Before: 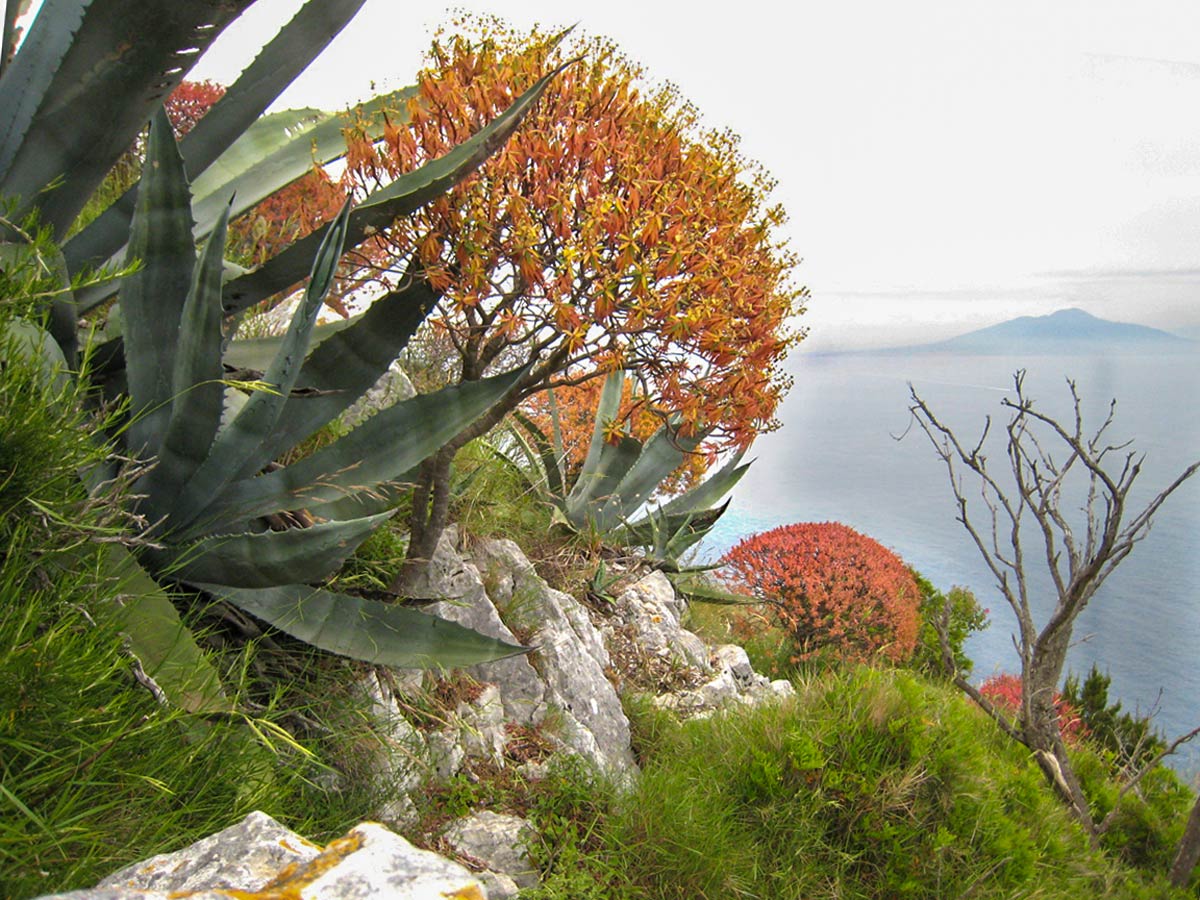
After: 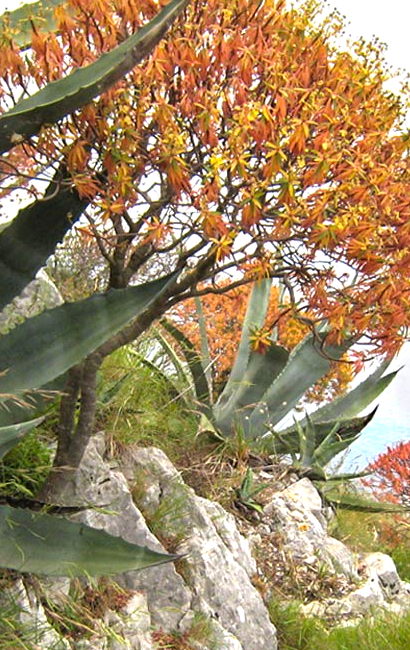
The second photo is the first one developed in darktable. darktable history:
crop and rotate: left 29.436%, top 10.229%, right 36.367%, bottom 17.535%
tone equalizer: -8 EV -0.442 EV, -7 EV -0.425 EV, -6 EV -0.299 EV, -5 EV -0.251 EV, -3 EV 0.236 EV, -2 EV 0.319 EV, -1 EV 0.415 EV, +0 EV 0.412 EV
